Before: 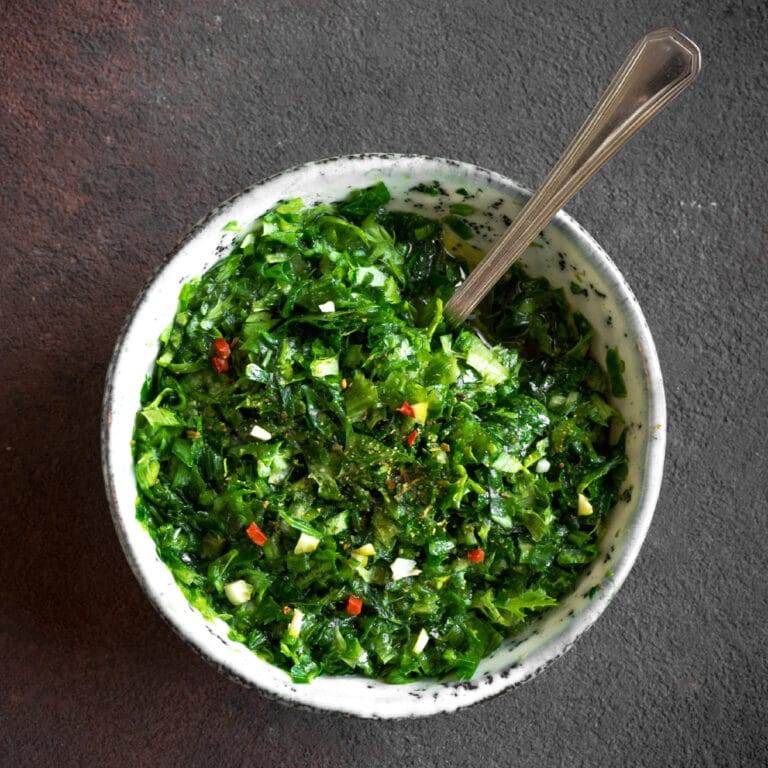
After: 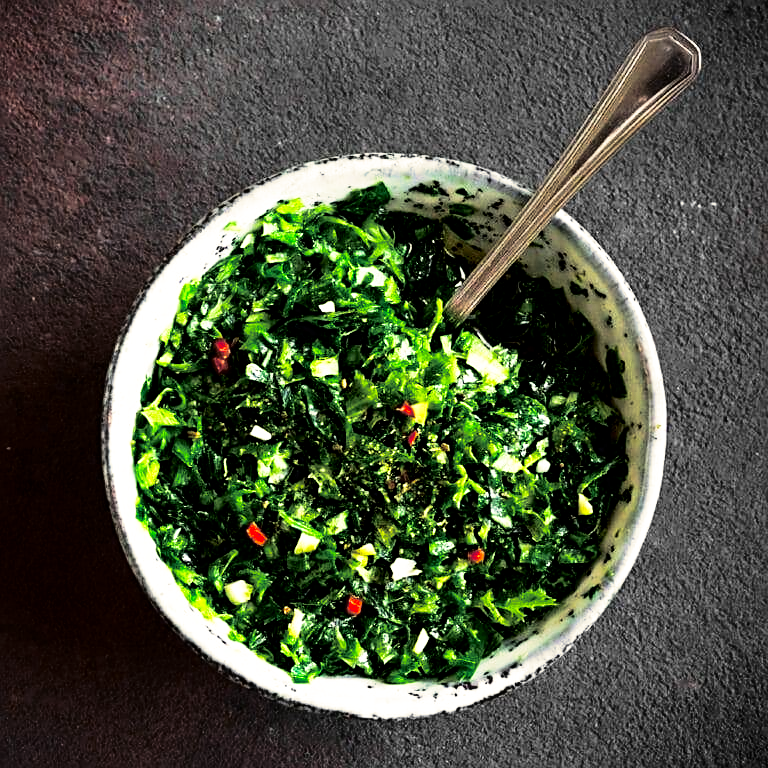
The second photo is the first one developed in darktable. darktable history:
sharpen: on, module defaults
contrast brightness saturation: contrast 0.13, brightness -0.24, saturation 0.14
color zones: curves: ch0 [(0, 0.613) (0.01, 0.613) (0.245, 0.448) (0.498, 0.529) (0.642, 0.665) (0.879, 0.777) (0.99, 0.613)]; ch1 [(0, 0) (0.143, 0) (0.286, 0) (0.429, 0) (0.571, 0) (0.714, 0) (0.857, 0)], mix -138.01%
split-toning: shadows › hue 43.2°, shadows › saturation 0, highlights › hue 50.4°, highlights › saturation 1
base curve: curves: ch0 [(0, 0) (0.028, 0.03) (0.121, 0.232) (0.46, 0.748) (0.859, 0.968) (1, 1)], preserve colors none
